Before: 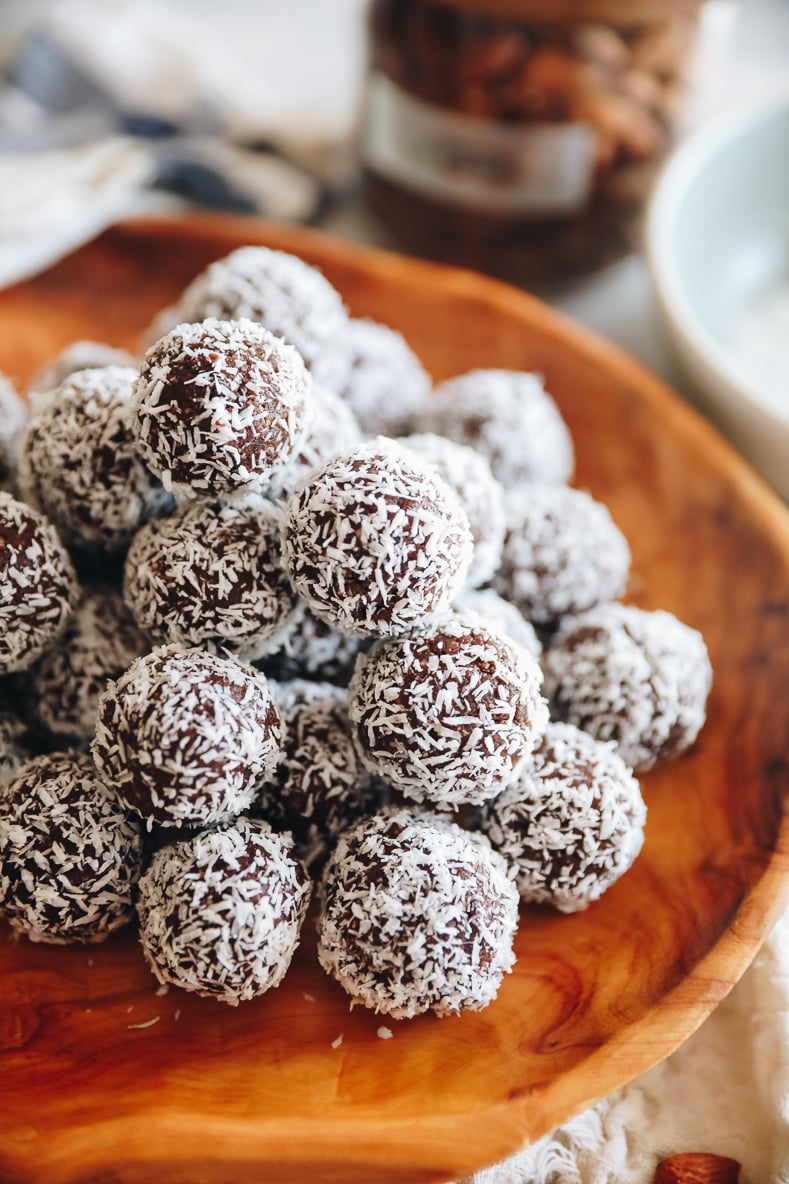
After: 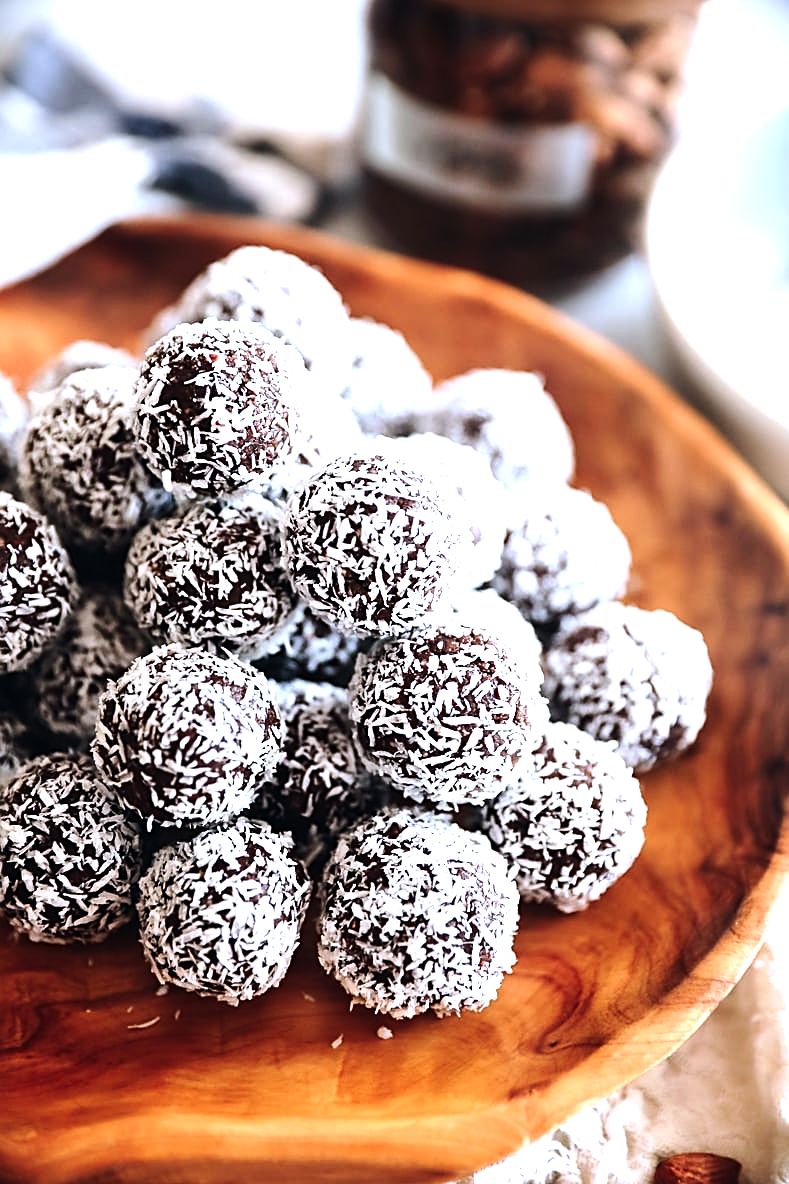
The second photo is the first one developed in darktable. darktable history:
sharpen: on, module defaults
tone equalizer: -8 EV -1.12 EV, -7 EV -1.04 EV, -6 EV -0.846 EV, -5 EV -0.608 EV, -3 EV 0.558 EV, -2 EV 0.861 EV, -1 EV 1 EV, +0 EV 1.05 EV, edges refinement/feathering 500, mask exposure compensation -1.57 EV, preserve details no
color calibration: illuminant as shot in camera, x 0.37, y 0.382, temperature 4318.85 K
